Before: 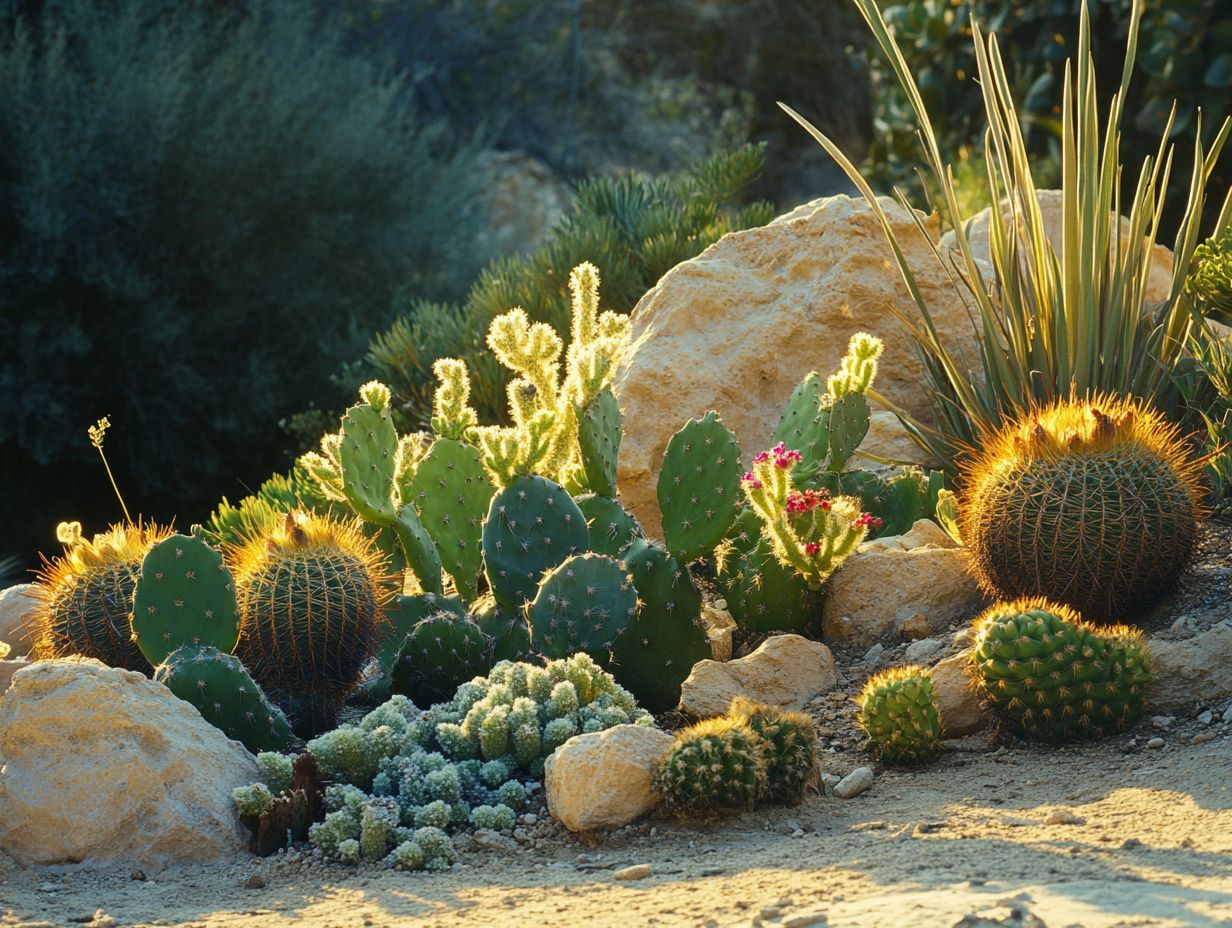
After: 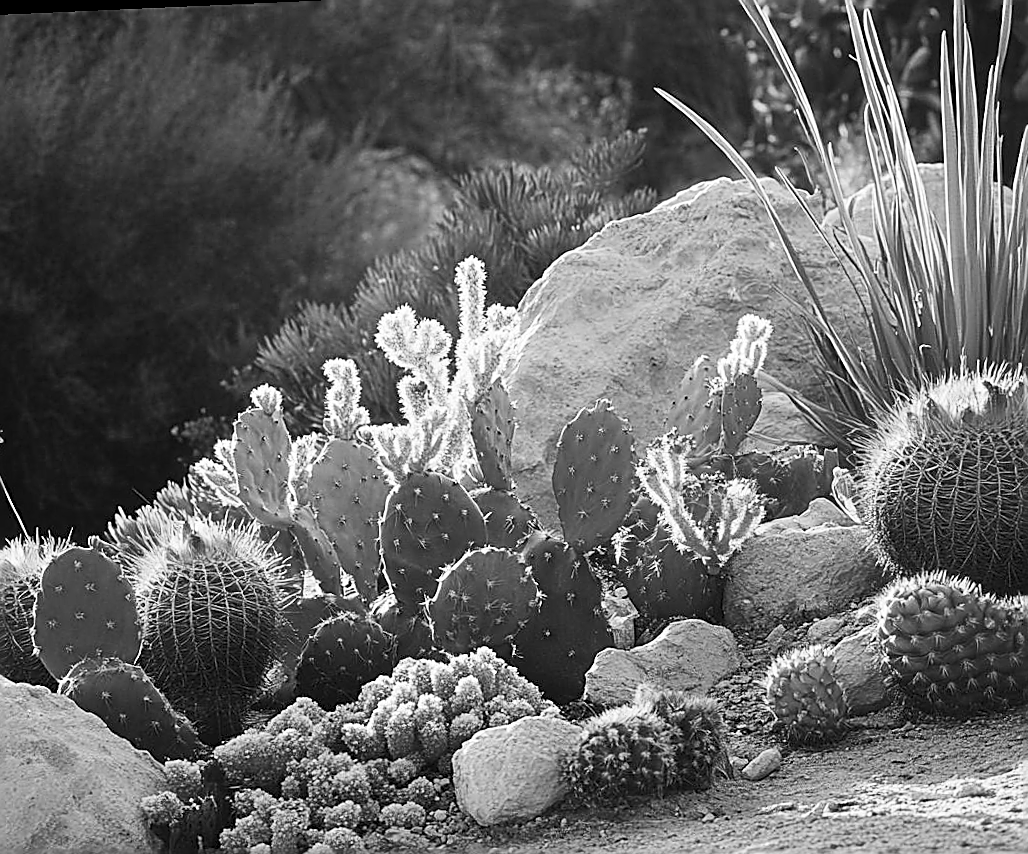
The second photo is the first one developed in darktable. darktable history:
contrast brightness saturation: contrast 0.2, brightness 0.15, saturation 0.14
monochrome: on, module defaults
crop: left 9.929%, top 3.475%, right 9.188%, bottom 9.529%
rotate and perspective: rotation -2.56°, automatic cropping off
sharpen: radius 1.685, amount 1.294
